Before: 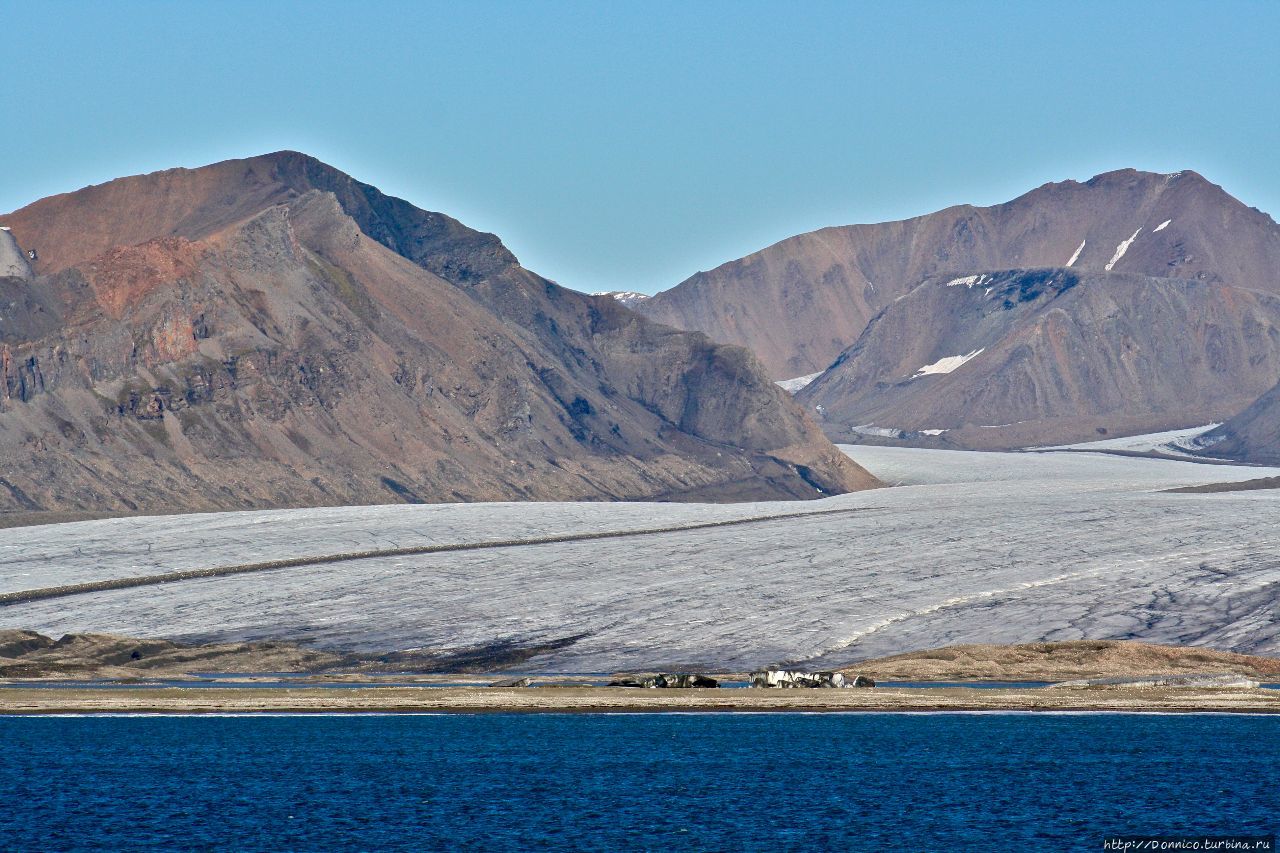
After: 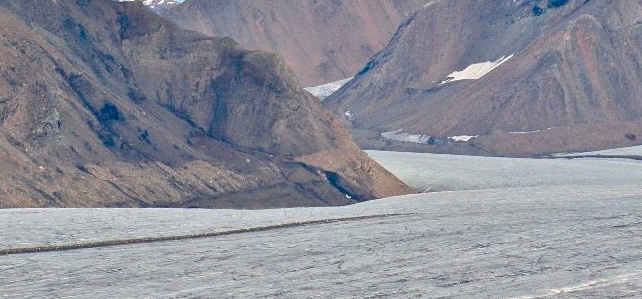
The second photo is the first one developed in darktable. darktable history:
crop: left 36.869%, top 34.484%, right 12.921%, bottom 30.424%
